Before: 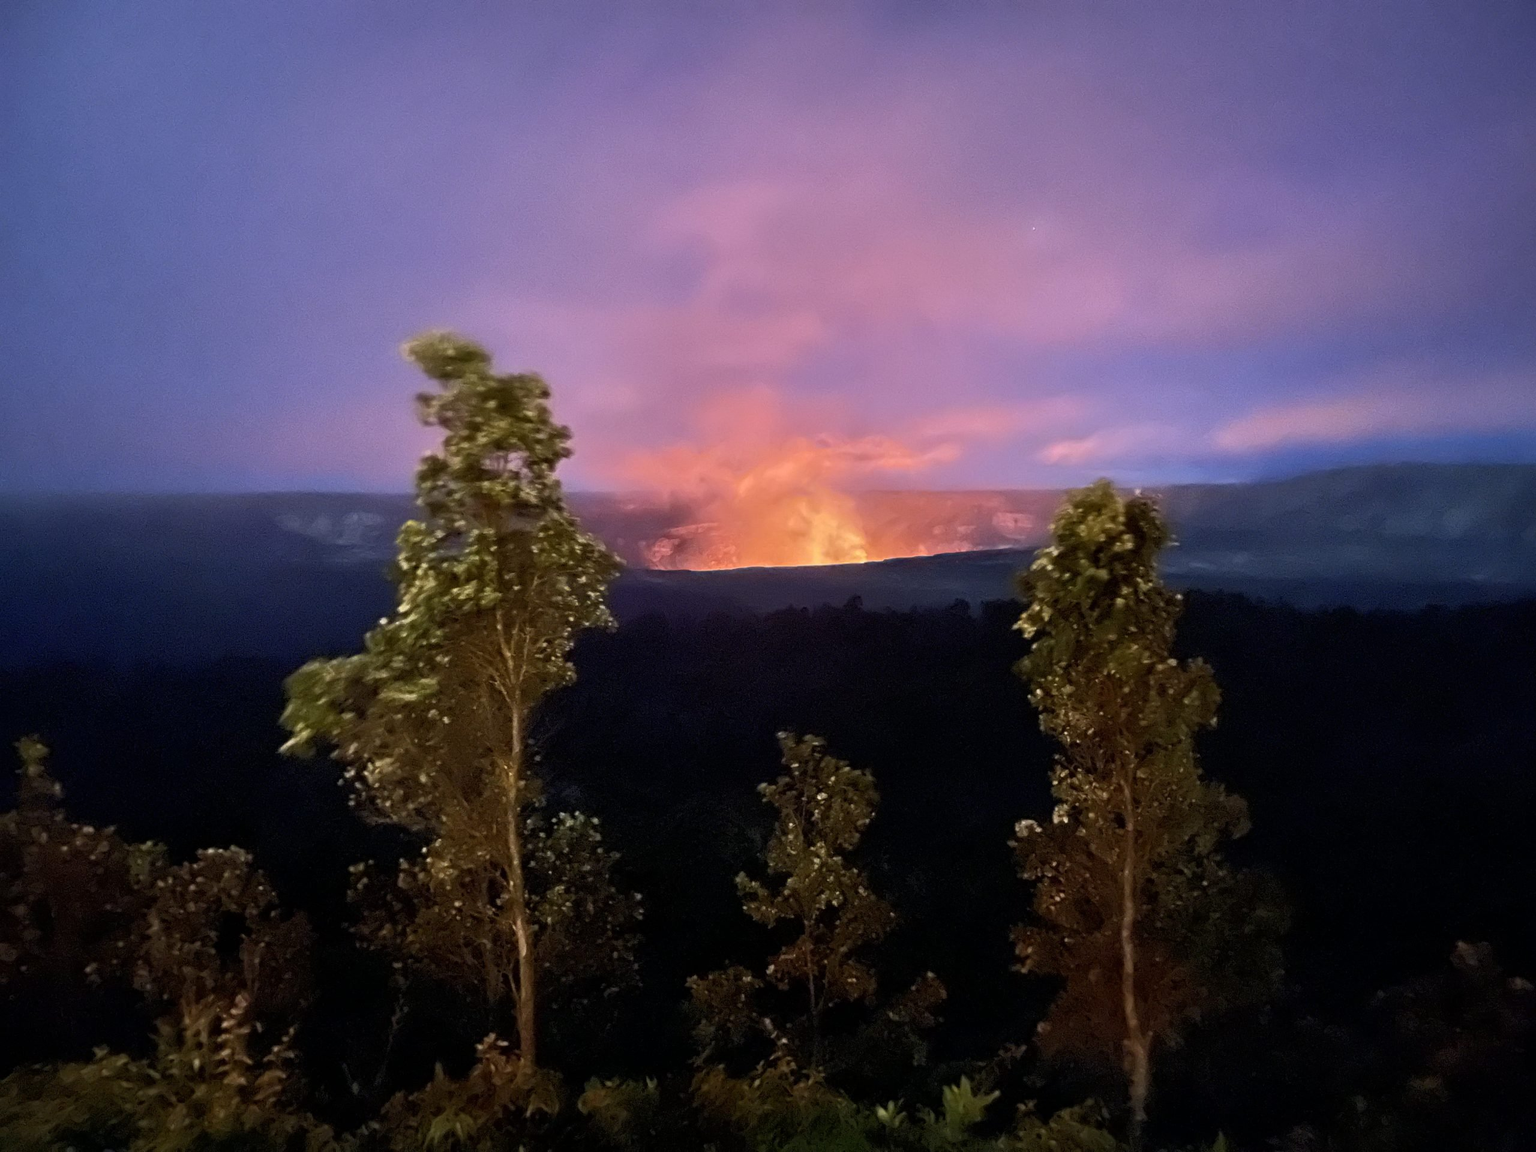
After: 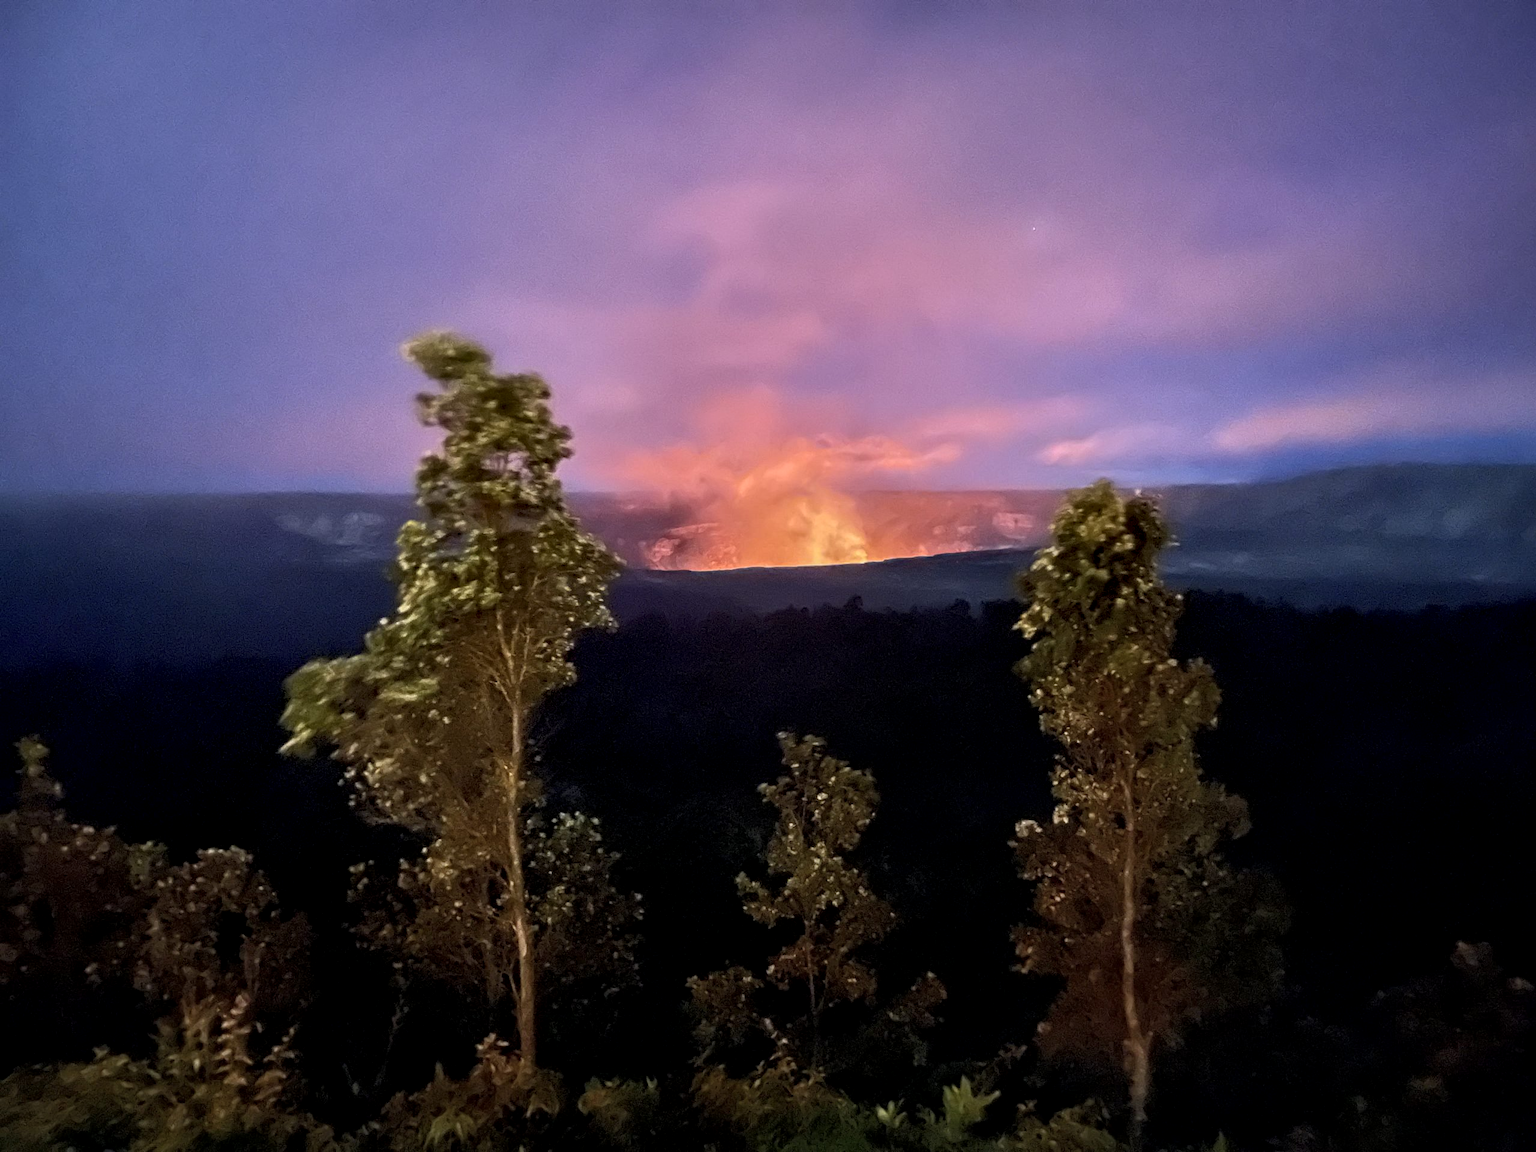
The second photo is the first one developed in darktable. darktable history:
color calibration: illuminant same as pipeline (D50), adaptation XYZ, x 0.346, y 0.359, temperature 5008.06 K
local contrast: detail 130%
